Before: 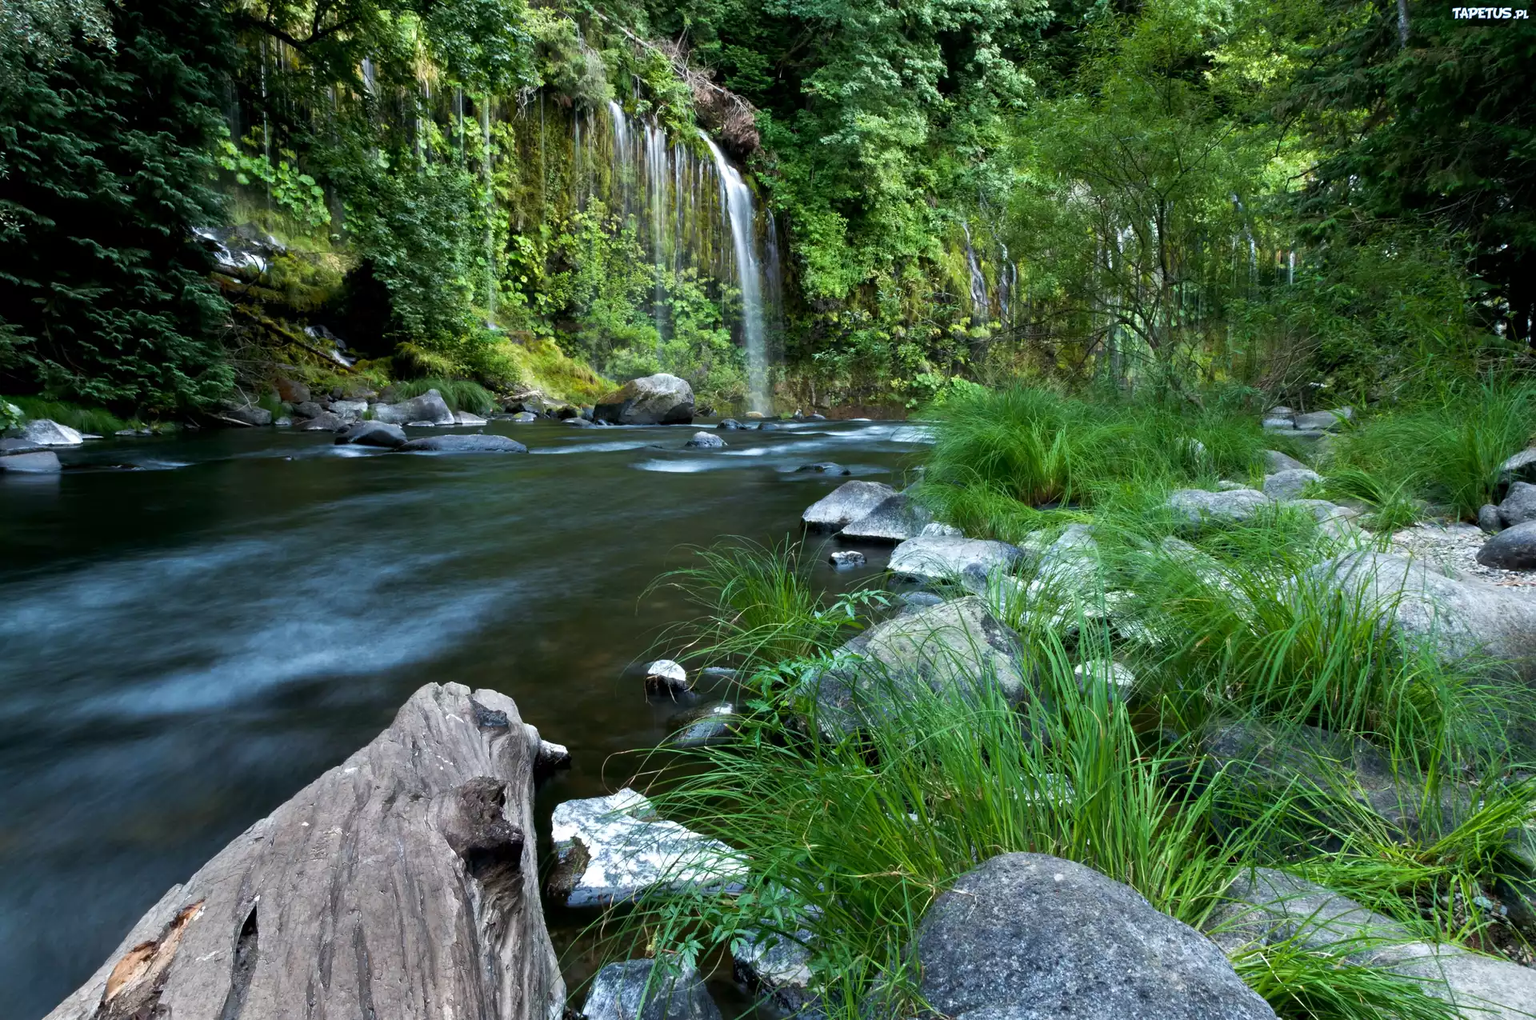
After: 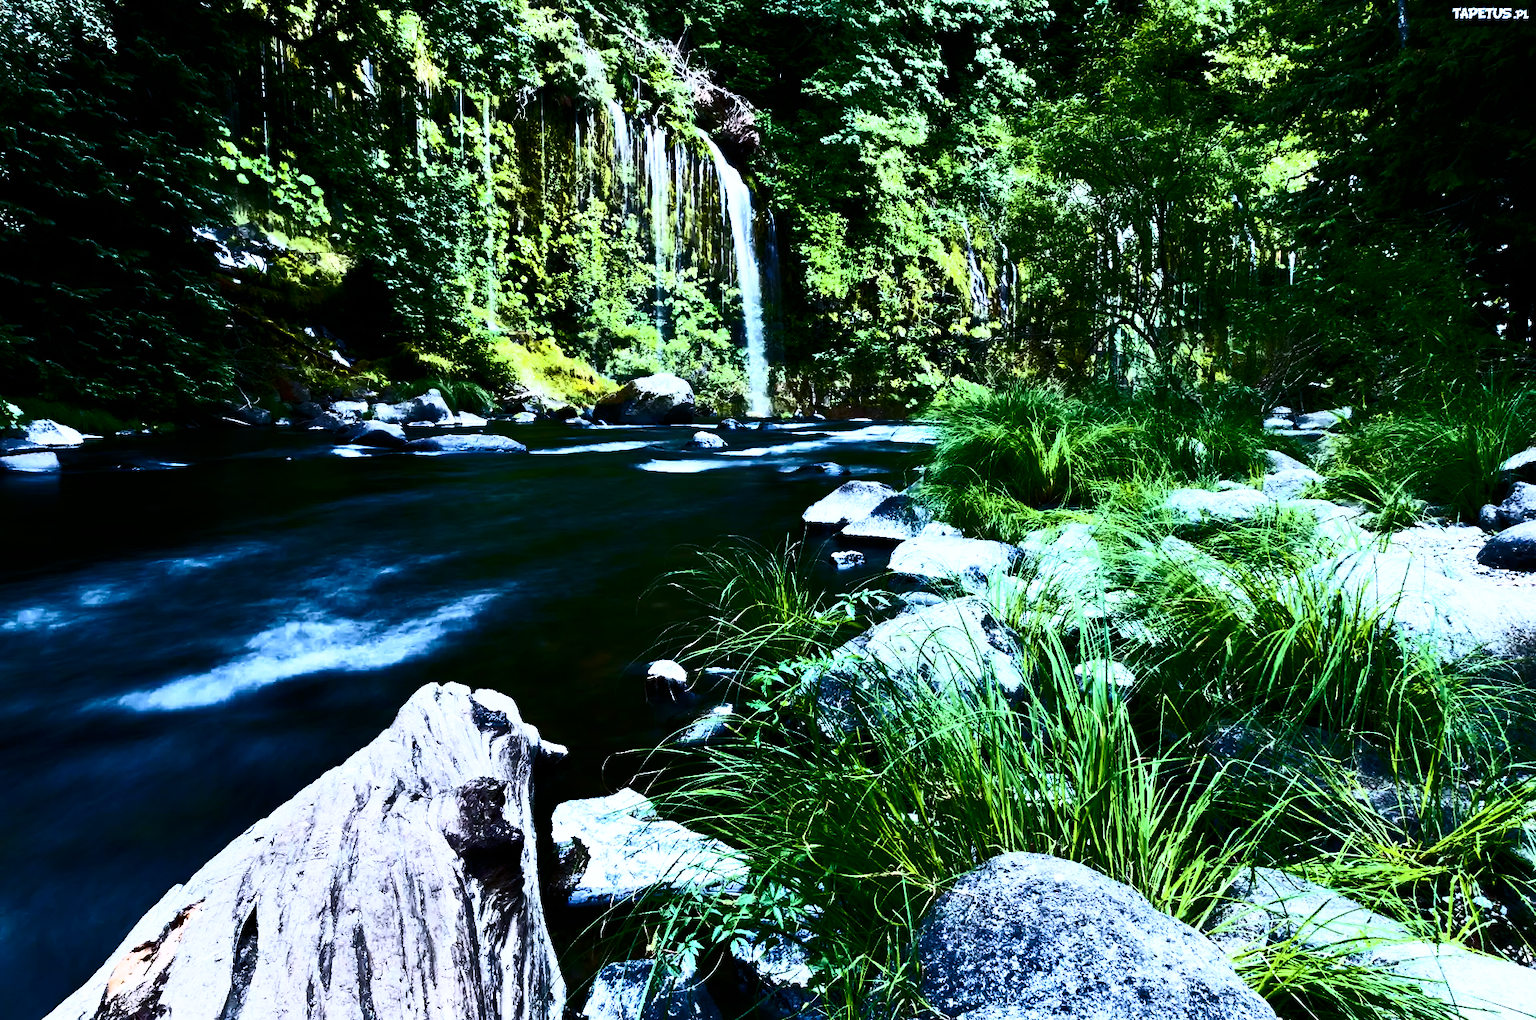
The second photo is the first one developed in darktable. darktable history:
white balance: red 0.948, green 1.02, blue 1.176
sigmoid: contrast 1.86, skew 0.35
contrast brightness saturation: contrast 0.93, brightness 0.2
